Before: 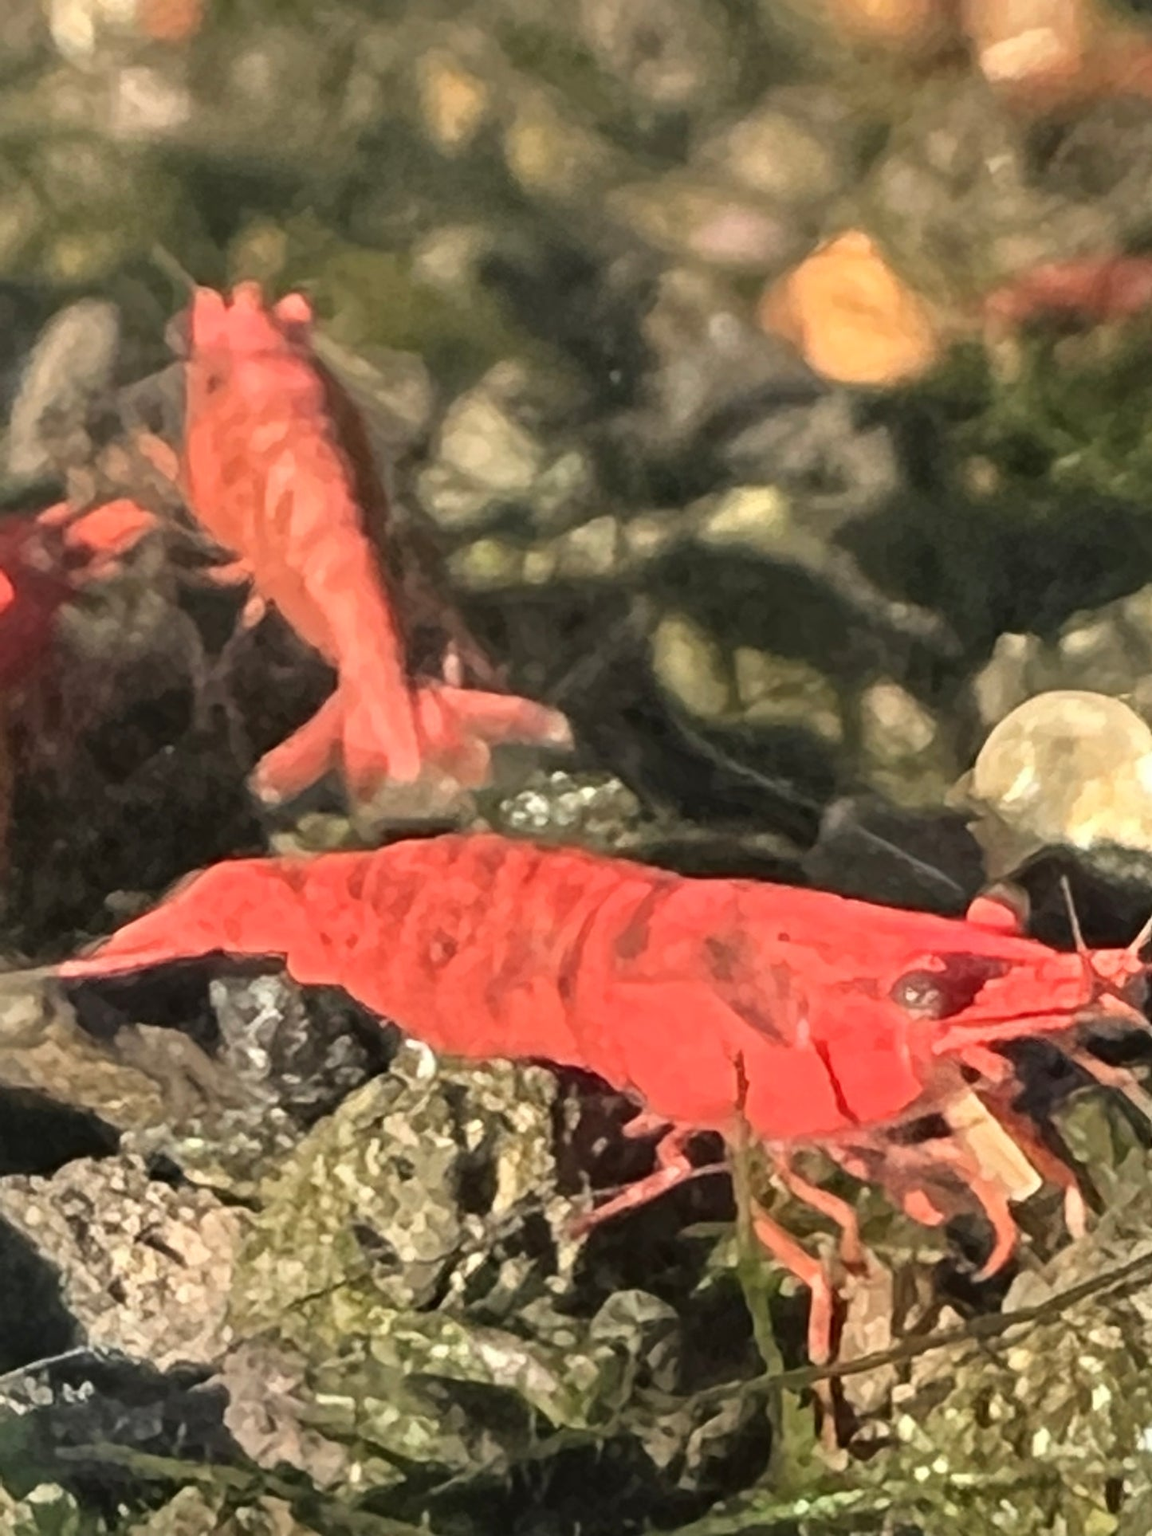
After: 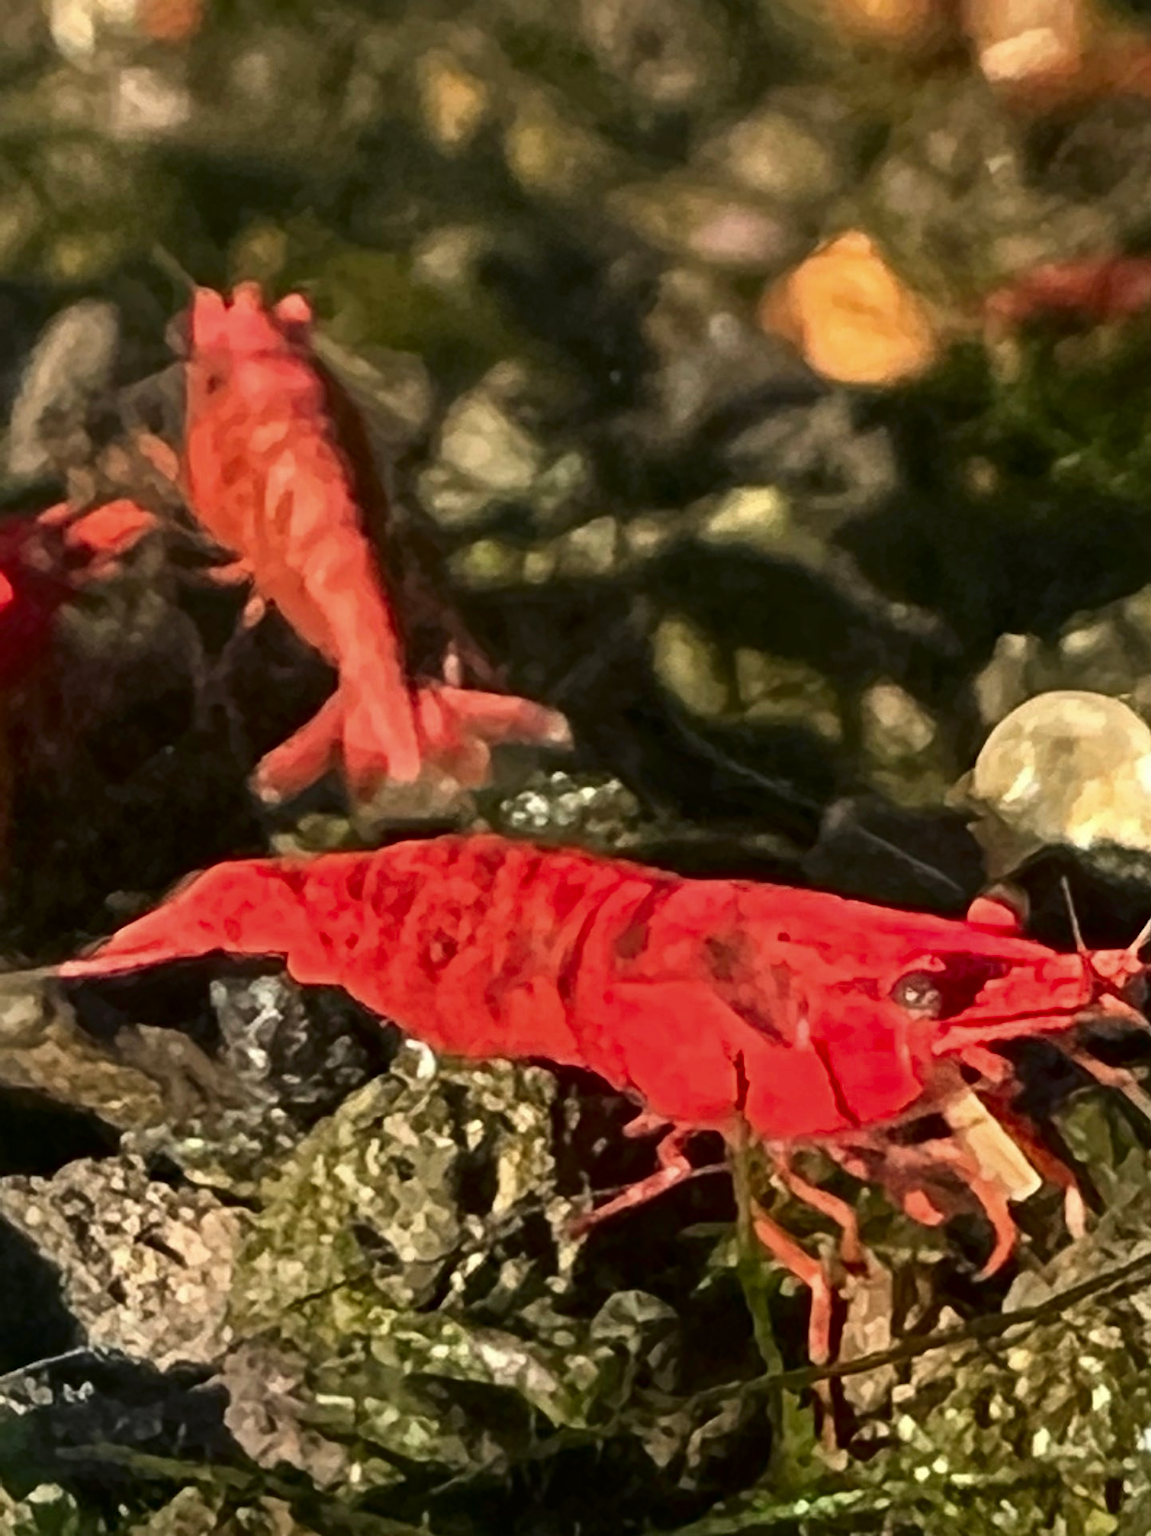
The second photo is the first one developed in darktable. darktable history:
contrast brightness saturation: contrast 0.104, brightness -0.274, saturation 0.142
